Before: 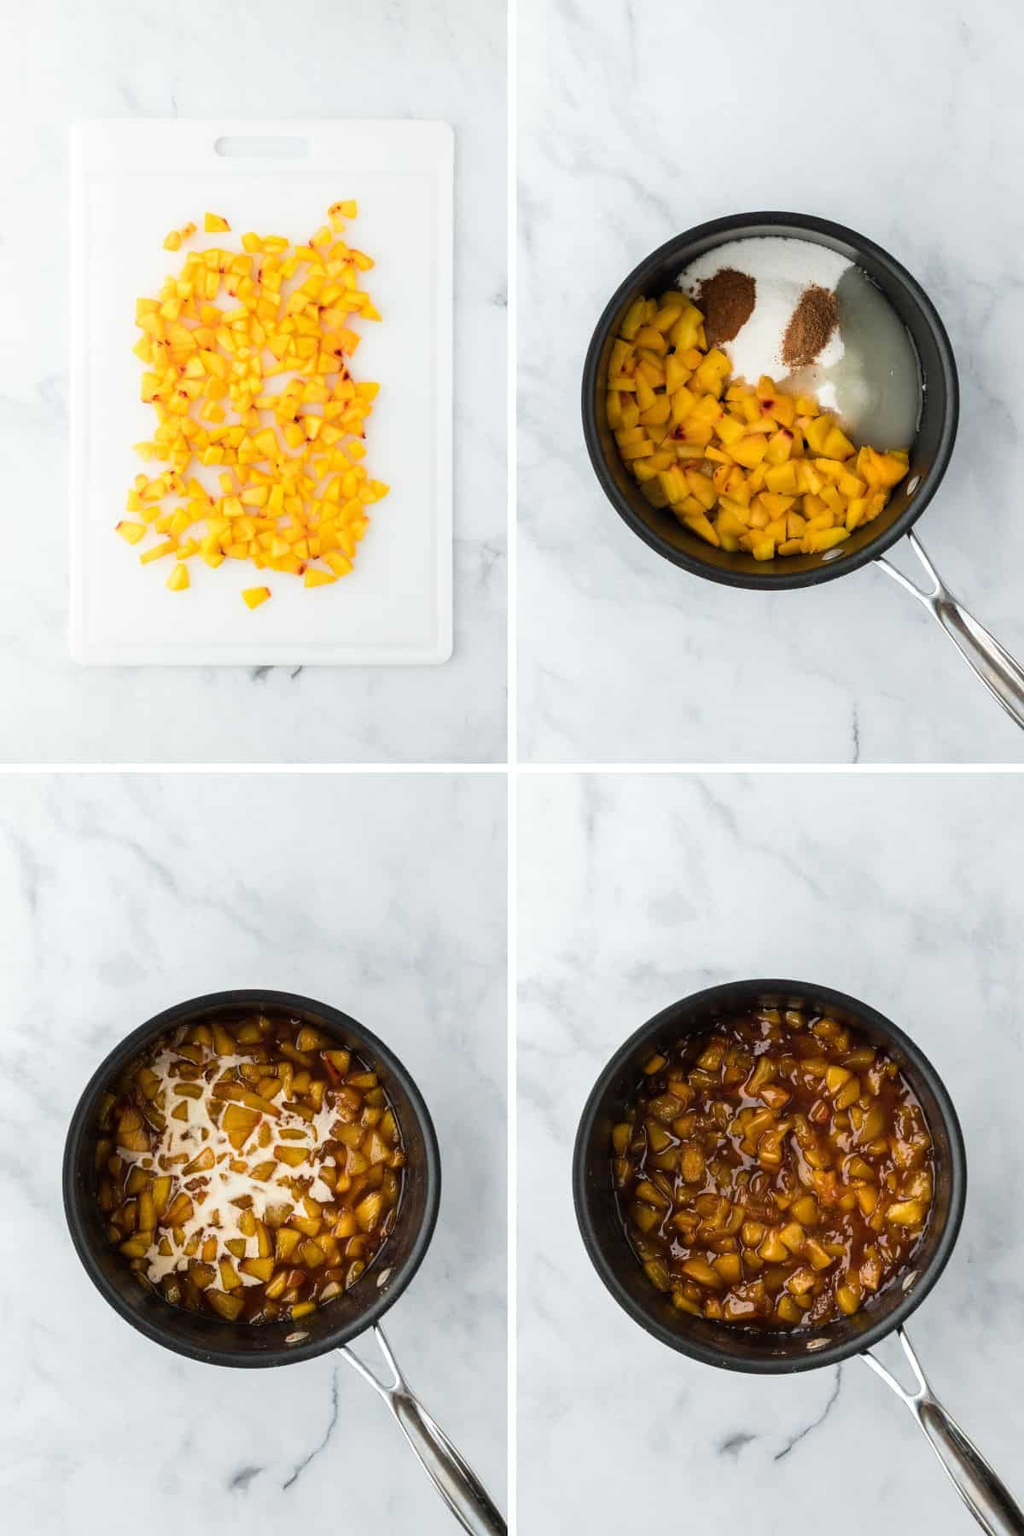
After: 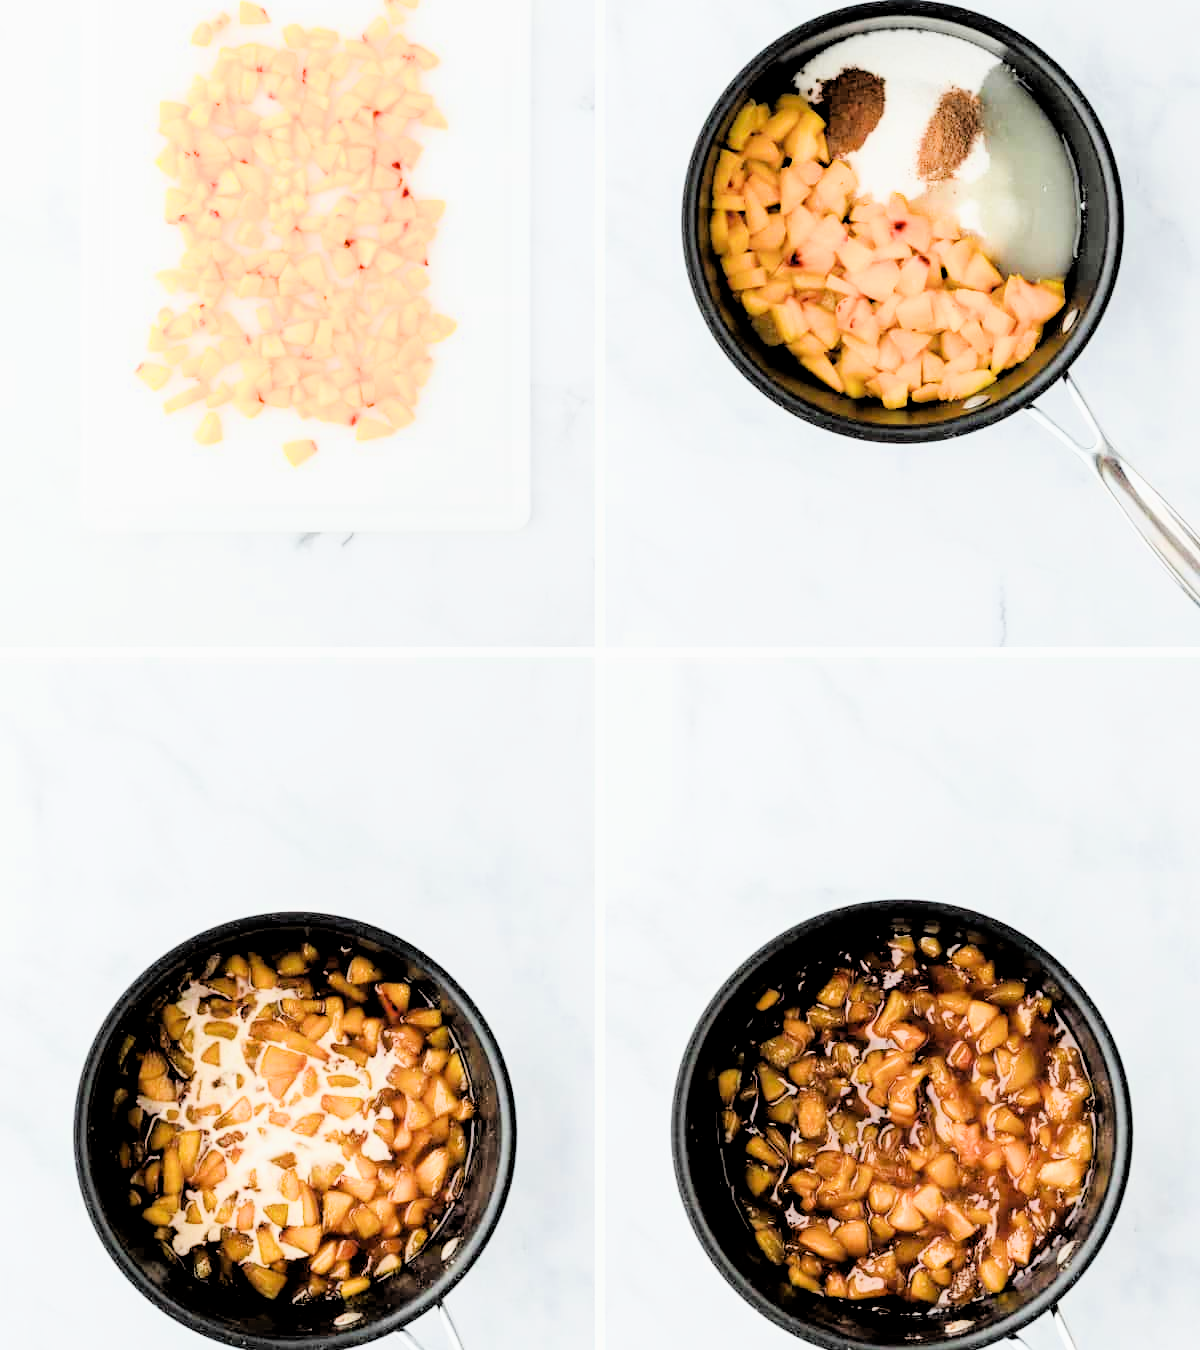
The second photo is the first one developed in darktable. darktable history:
exposure: black level correction 0, exposure 1.75 EV, compensate exposure bias true, compensate highlight preservation false
crop: top 13.819%, bottom 11.169%
rgb levels: levels [[0.034, 0.472, 0.904], [0, 0.5, 1], [0, 0.5, 1]]
filmic rgb: black relative exposure -4.14 EV, white relative exposure 5.1 EV, hardness 2.11, contrast 1.165
